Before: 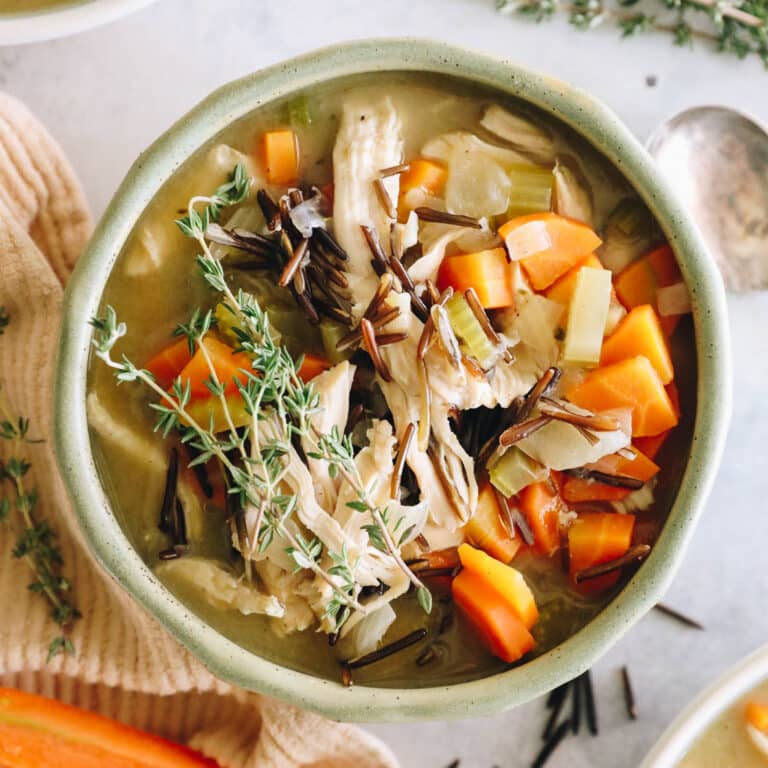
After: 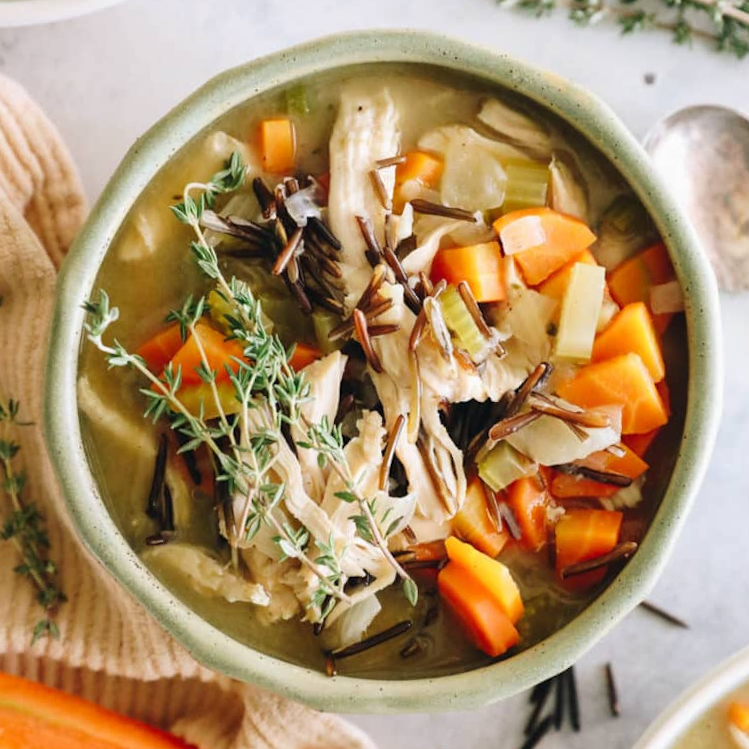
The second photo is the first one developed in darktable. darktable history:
crop and rotate: angle -1.41°
